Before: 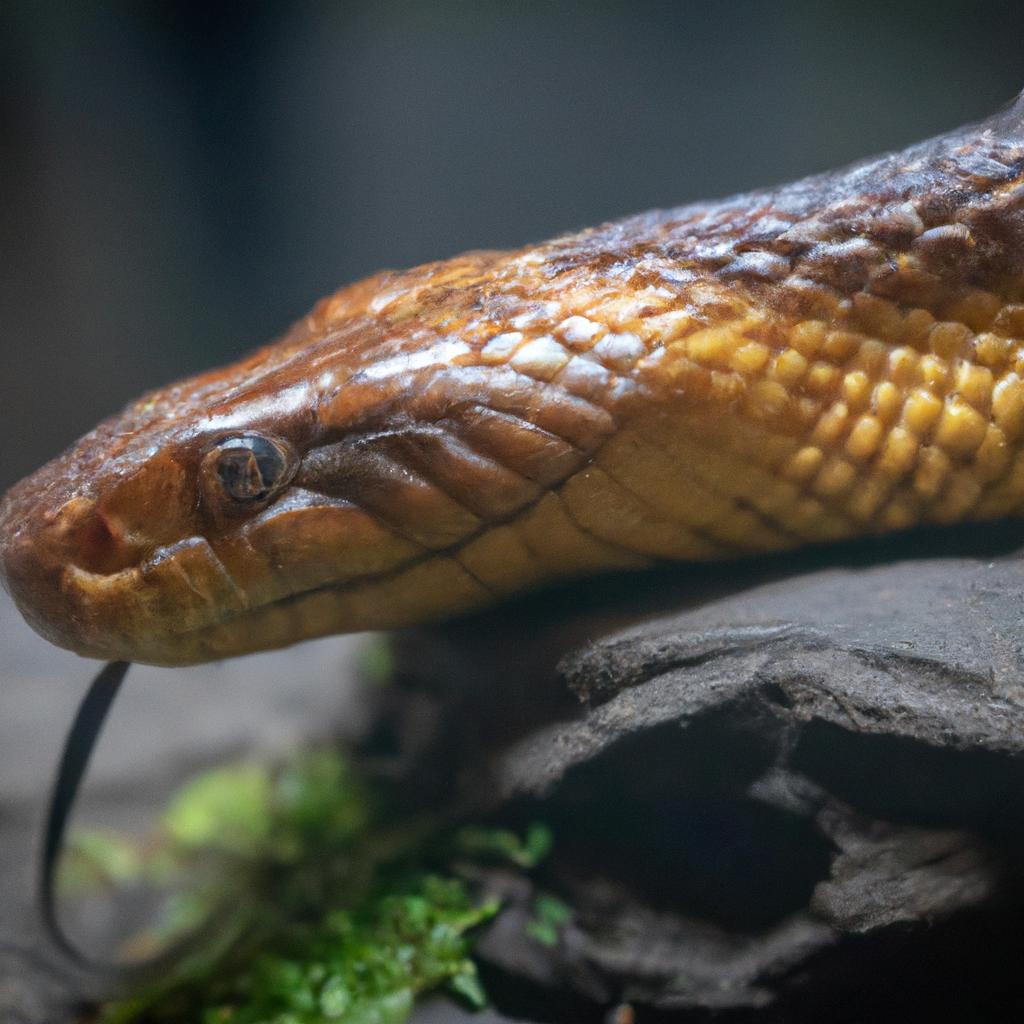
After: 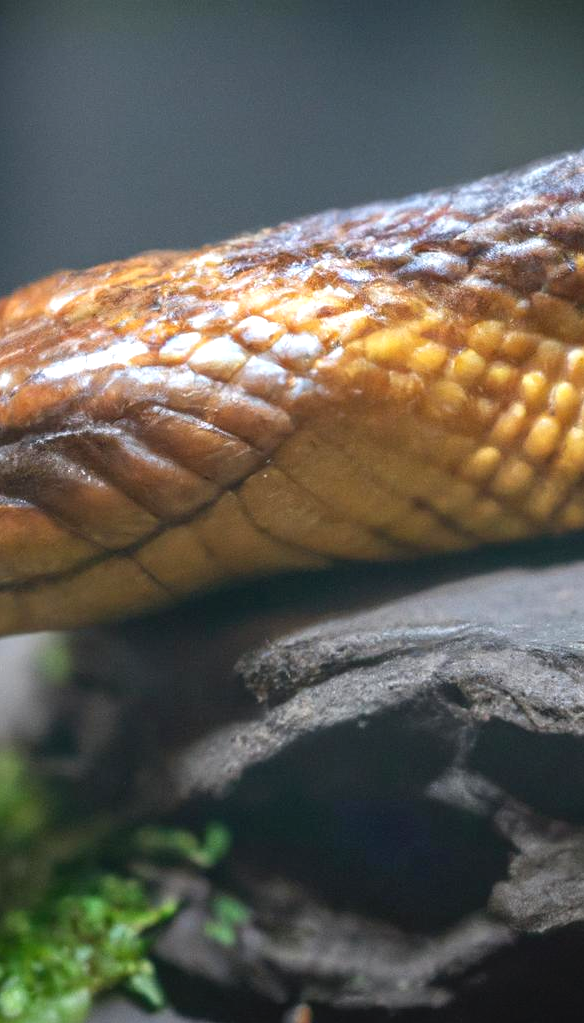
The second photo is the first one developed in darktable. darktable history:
exposure: black level correction 0.001, exposure 0.5 EV, compensate highlight preservation false
crop: left 31.458%, top 0.025%, right 11.5%
local contrast: on, module defaults
contrast brightness saturation: contrast -0.125
